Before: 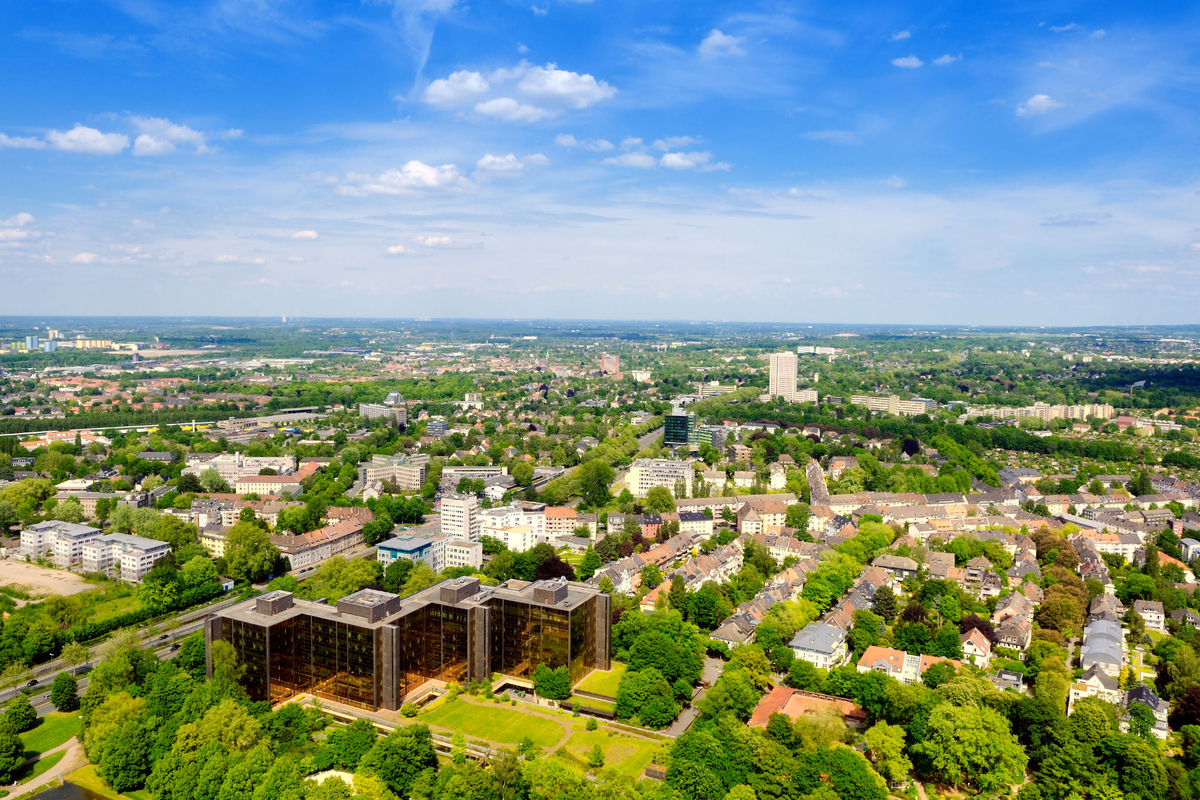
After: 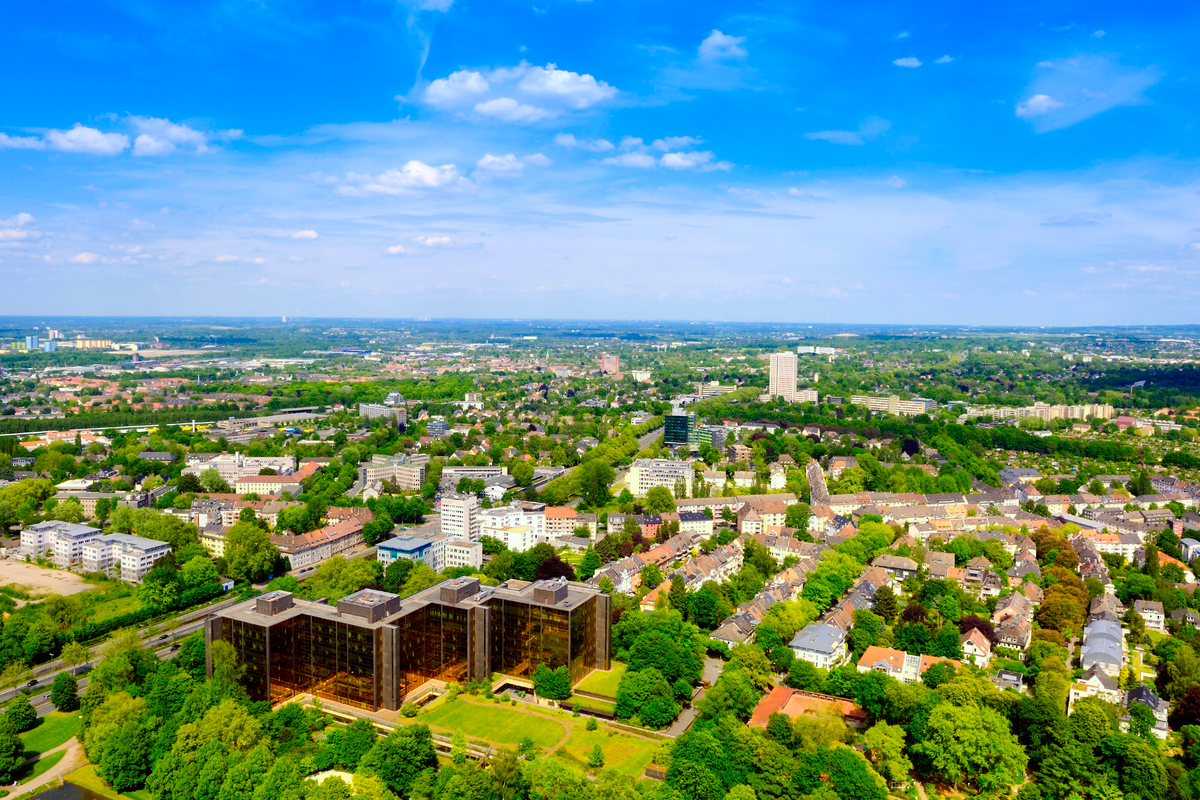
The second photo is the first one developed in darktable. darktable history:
white balance: red 0.974, blue 1.044
contrast brightness saturation: brightness -0.02, saturation 0.35
